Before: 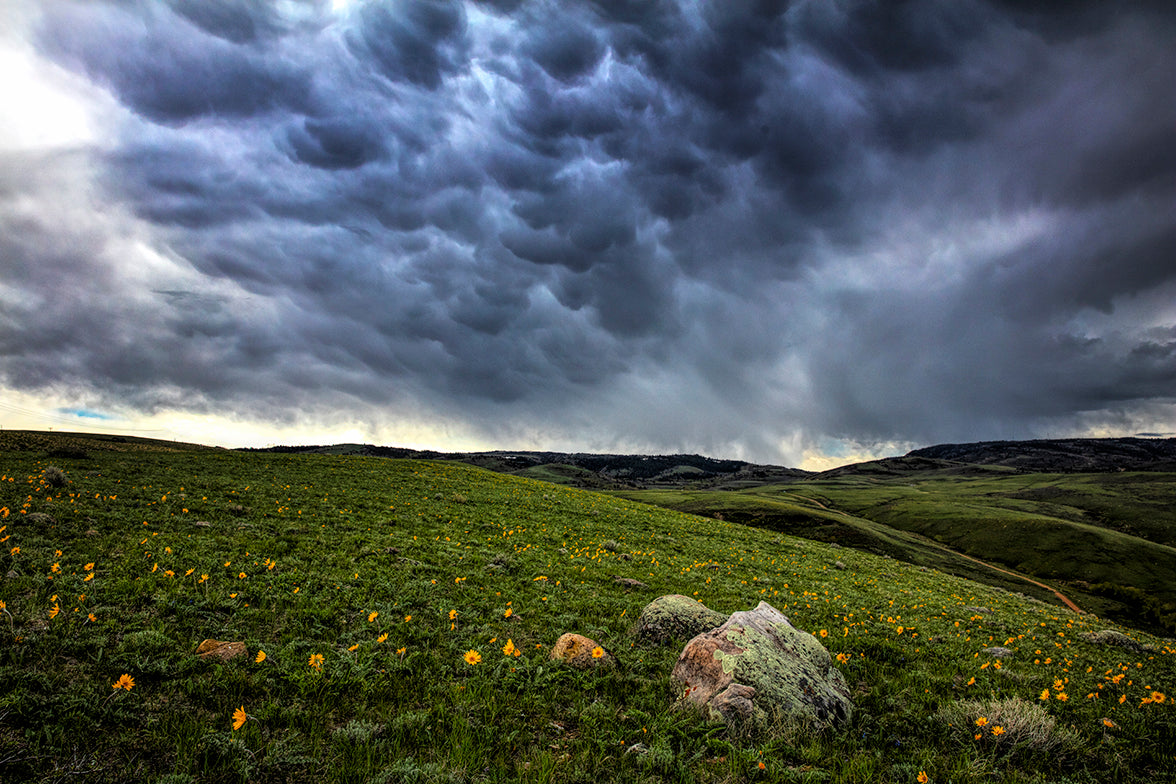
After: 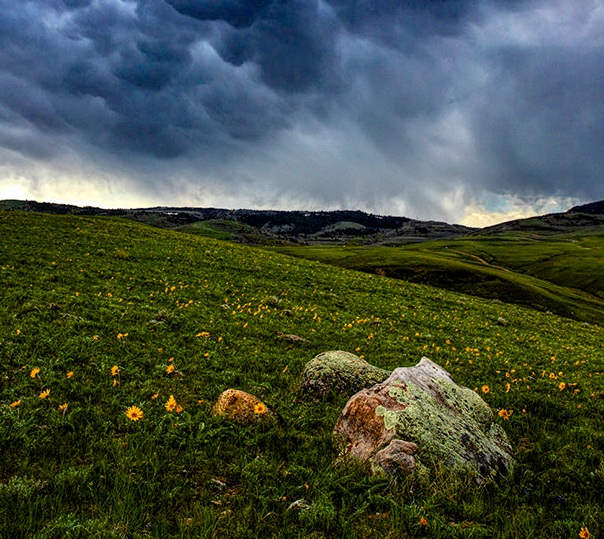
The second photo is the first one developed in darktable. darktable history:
crop and rotate: left 28.814%, top 31.23%, right 19.807%
color balance rgb: perceptual saturation grading › global saturation 20%, perceptual saturation grading › highlights -25.798%, perceptual saturation grading › shadows 49.727%, global vibrance 6.834%, saturation formula JzAzBz (2021)
